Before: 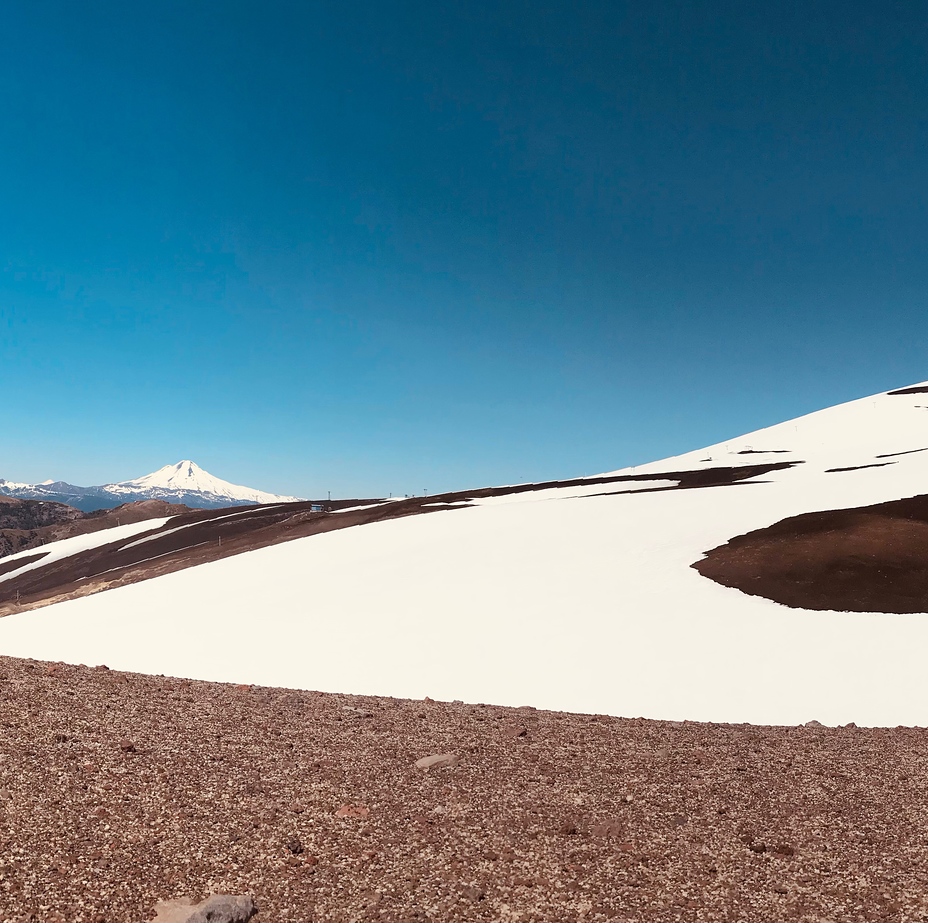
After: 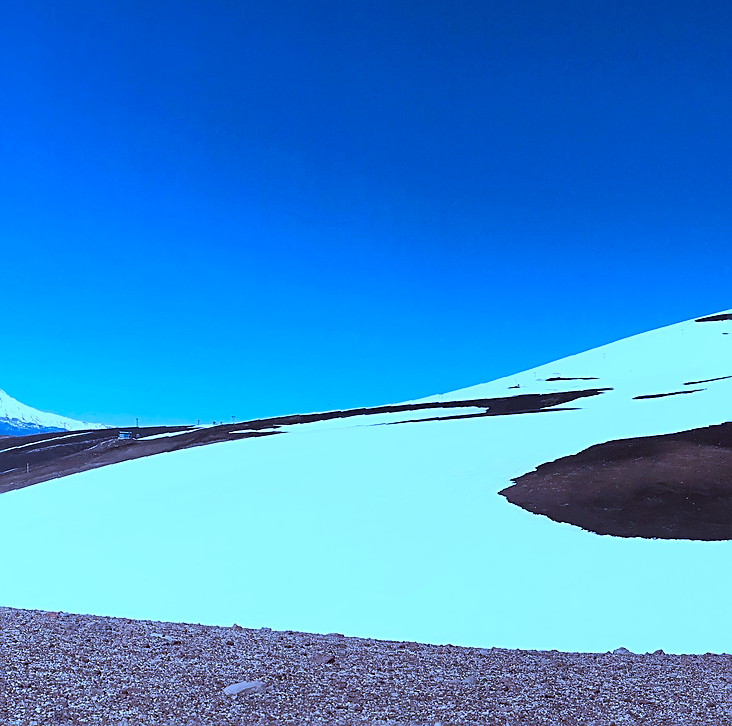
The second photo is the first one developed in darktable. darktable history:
sharpen: on, module defaults
color calibration: illuminant as shot in camera, x 0.462, y 0.419, temperature 2651.64 K
local contrast: mode bilateral grid, contrast 100, coarseness 100, detail 91%, midtone range 0.2
crop and rotate: left 20.74%, top 7.912%, right 0.375%, bottom 13.378%
